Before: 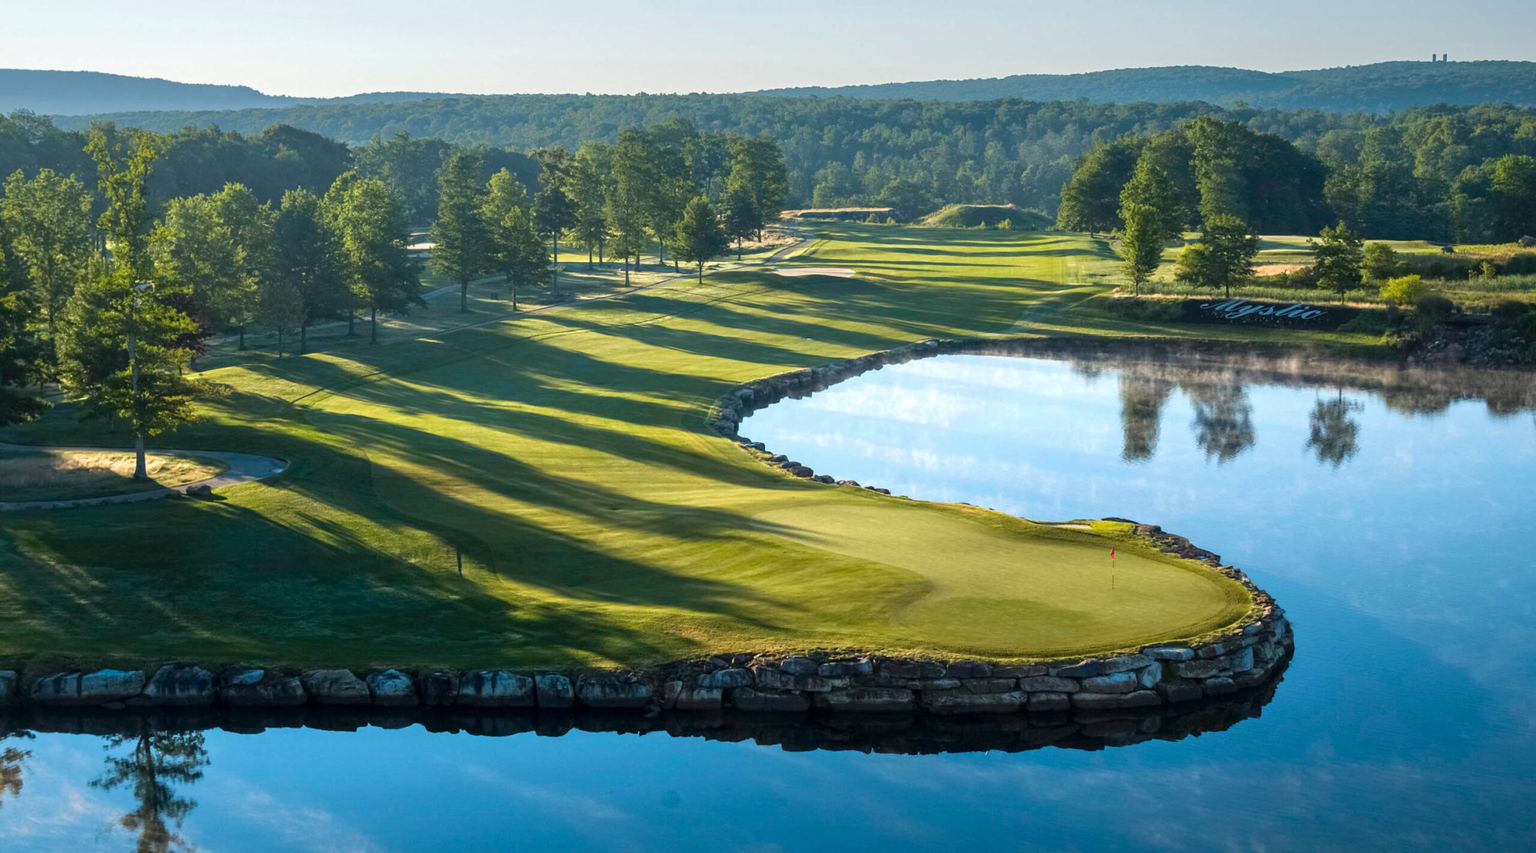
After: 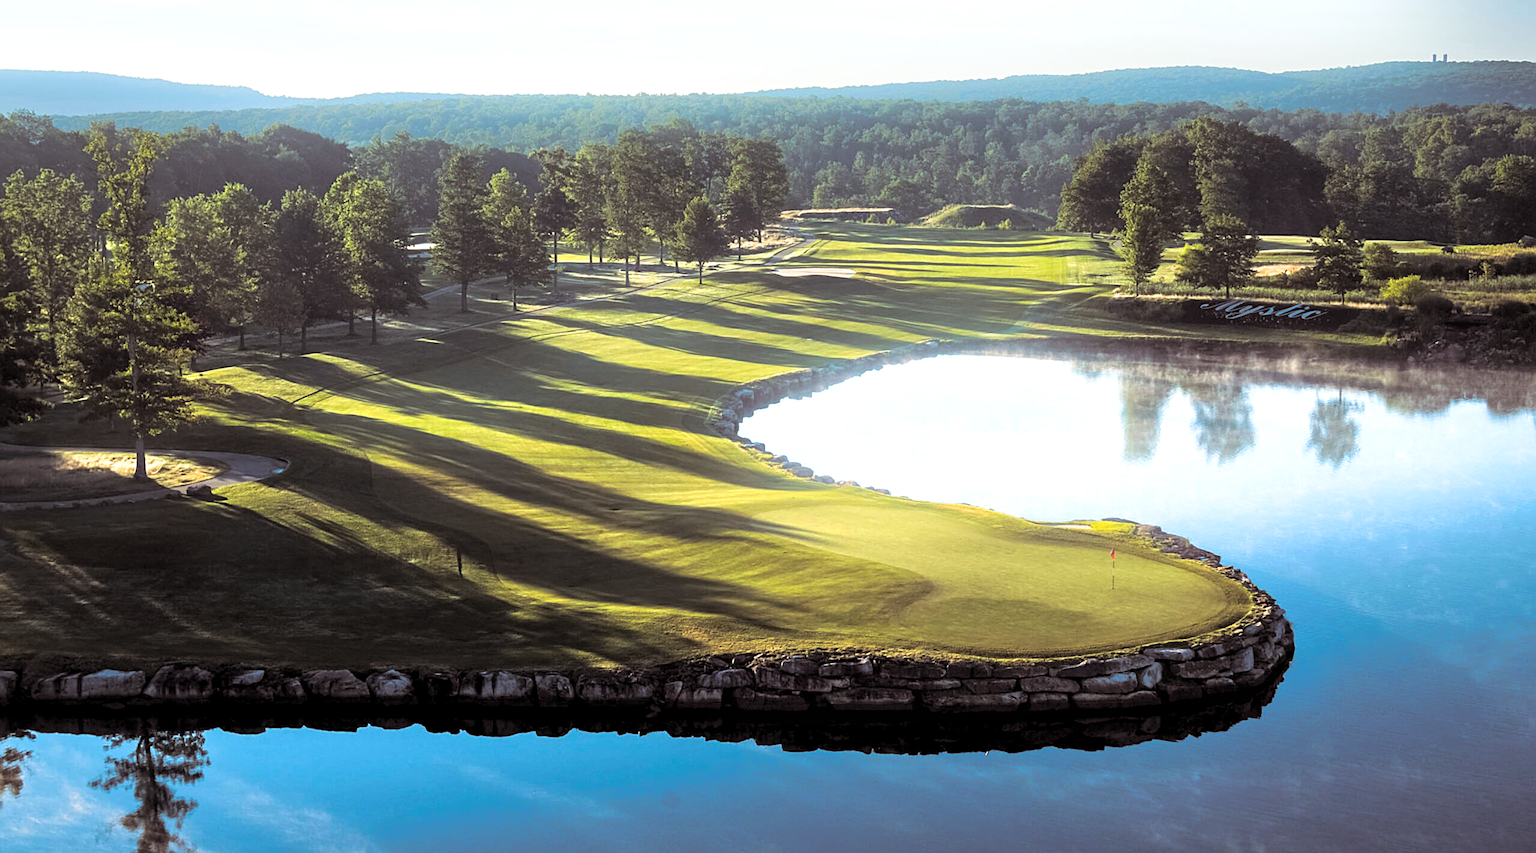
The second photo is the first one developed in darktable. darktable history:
levels: levels [0.055, 0.477, 0.9]
bloom: size 16%, threshold 98%, strength 20%
sharpen: on, module defaults
split-toning: shadows › saturation 0.24, highlights › hue 54°, highlights › saturation 0.24
